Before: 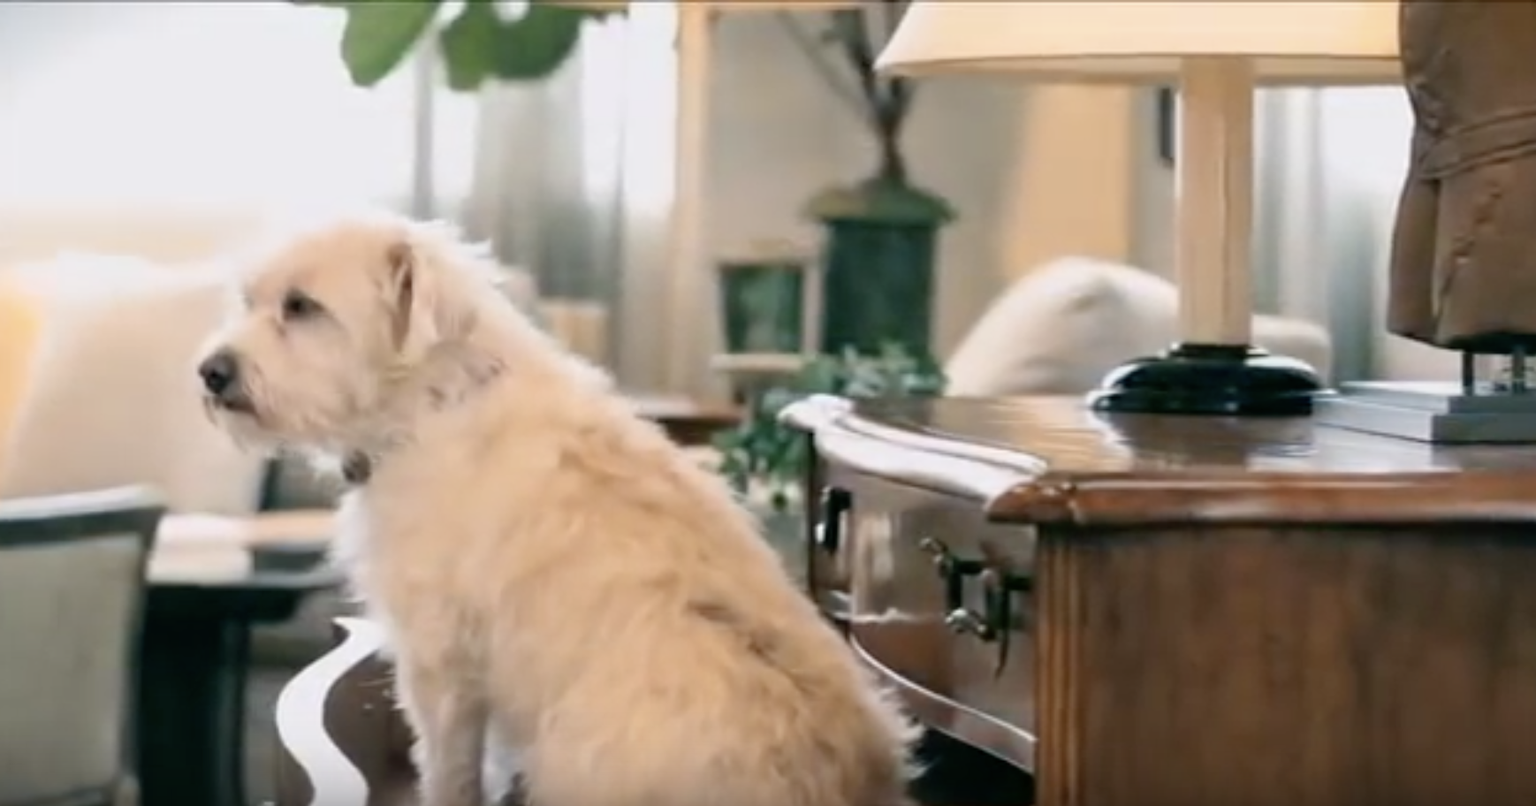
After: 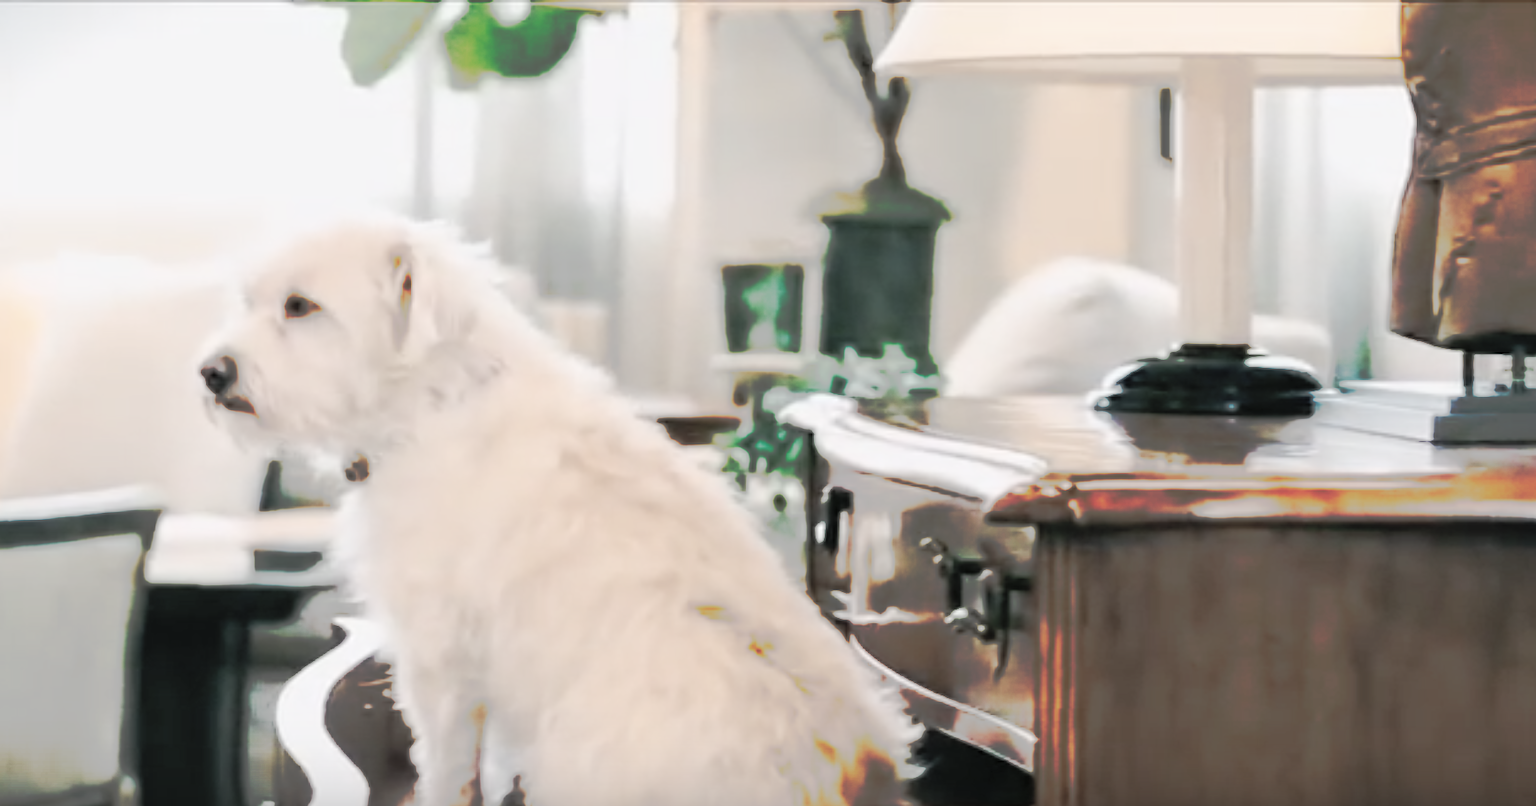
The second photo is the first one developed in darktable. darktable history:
tone curve: curves: ch0 [(0, 0) (0.003, 0.003) (0.011, 0.01) (0.025, 0.023) (0.044, 0.042) (0.069, 0.065) (0.1, 0.094) (0.136, 0.128) (0.177, 0.167) (0.224, 0.211) (0.277, 0.261) (0.335, 0.316) (0.399, 0.376) (0.468, 0.441) (0.543, 0.685) (0.623, 0.741) (0.709, 0.8) (0.801, 0.863) (0.898, 0.929) (1, 1)], preserve colors none
contrast brightness saturation: brightness 0.181, saturation -0.493
